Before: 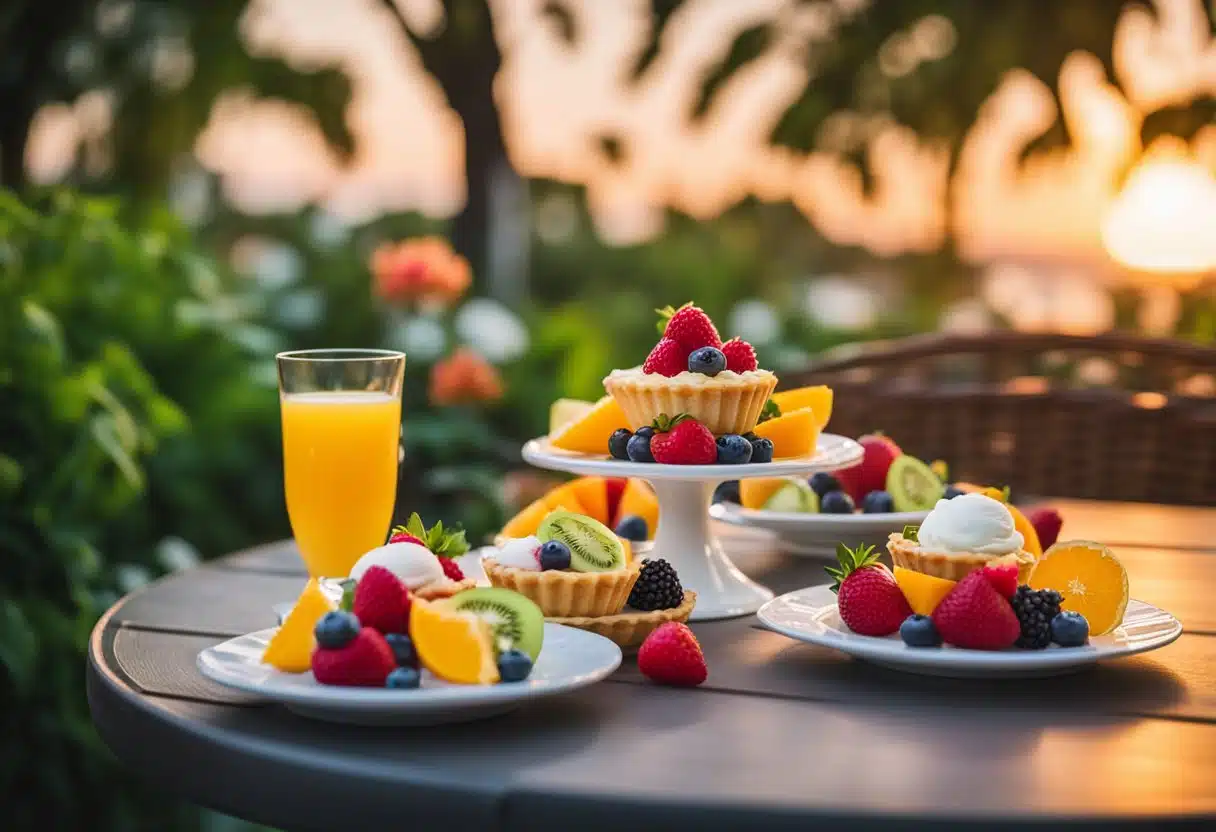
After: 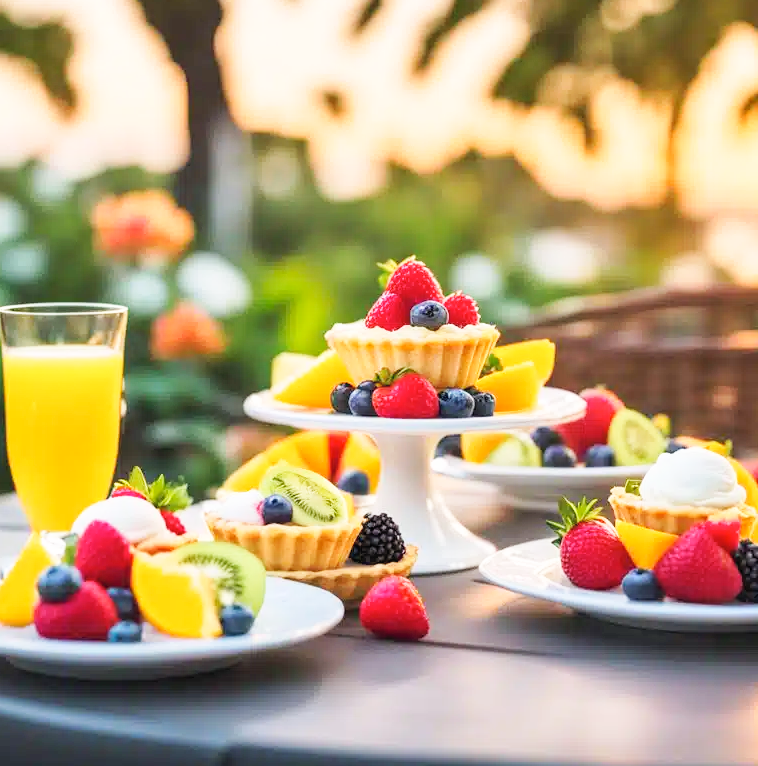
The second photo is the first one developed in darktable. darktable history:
crop and rotate: left 22.918%, top 5.629%, right 14.711%, bottom 2.247%
contrast brightness saturation: brightness 0.15
base curve: curves: ch0 [(0, 0) (0.005, 0.002) (0.15, 0.3) (0.4, 0.7) (0.75, 0.95) (1, 1)], preserve colors none
